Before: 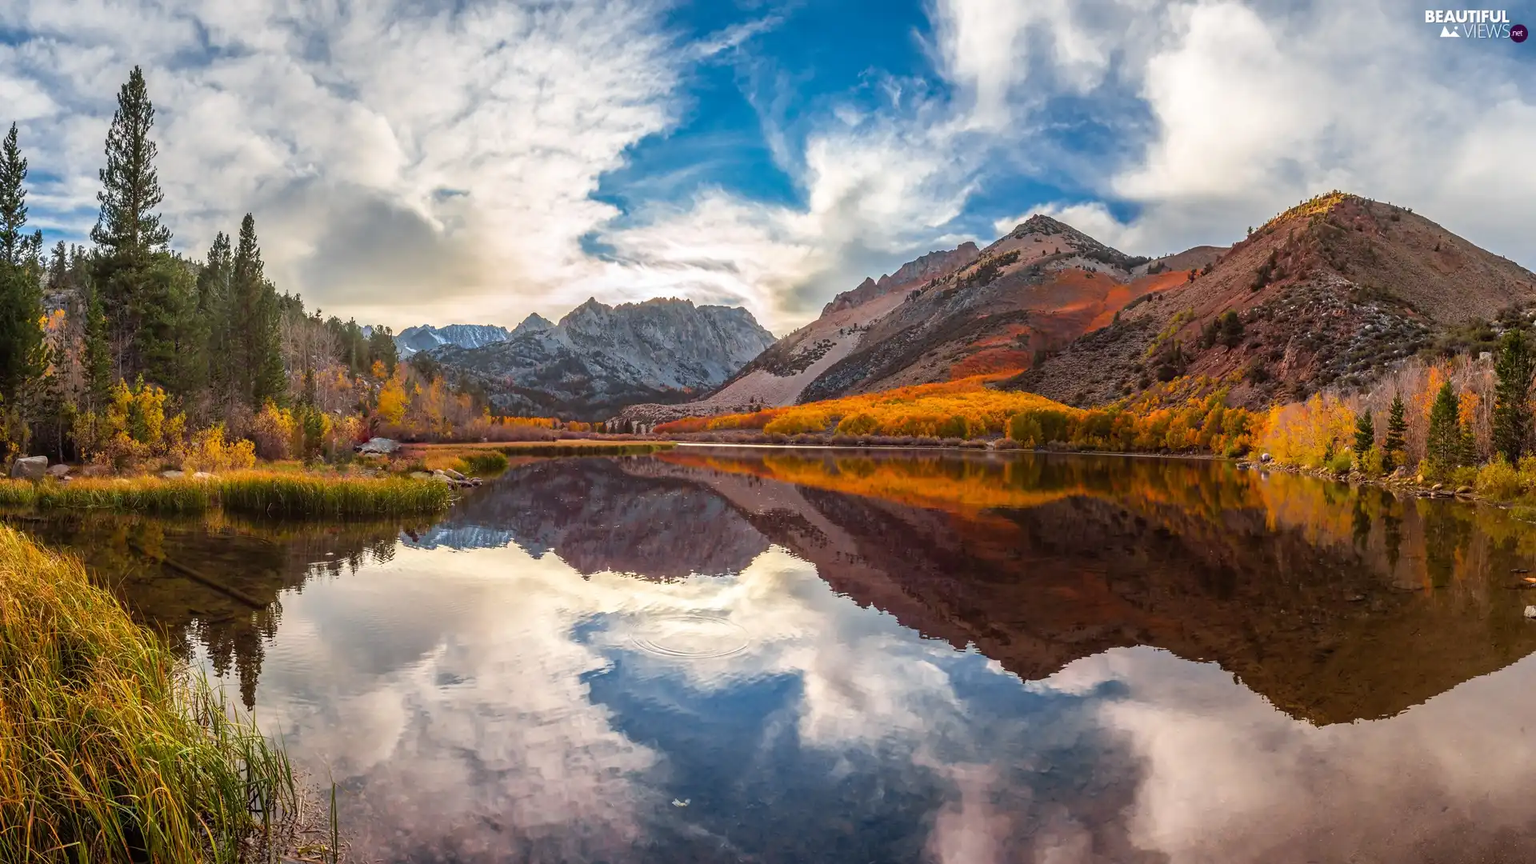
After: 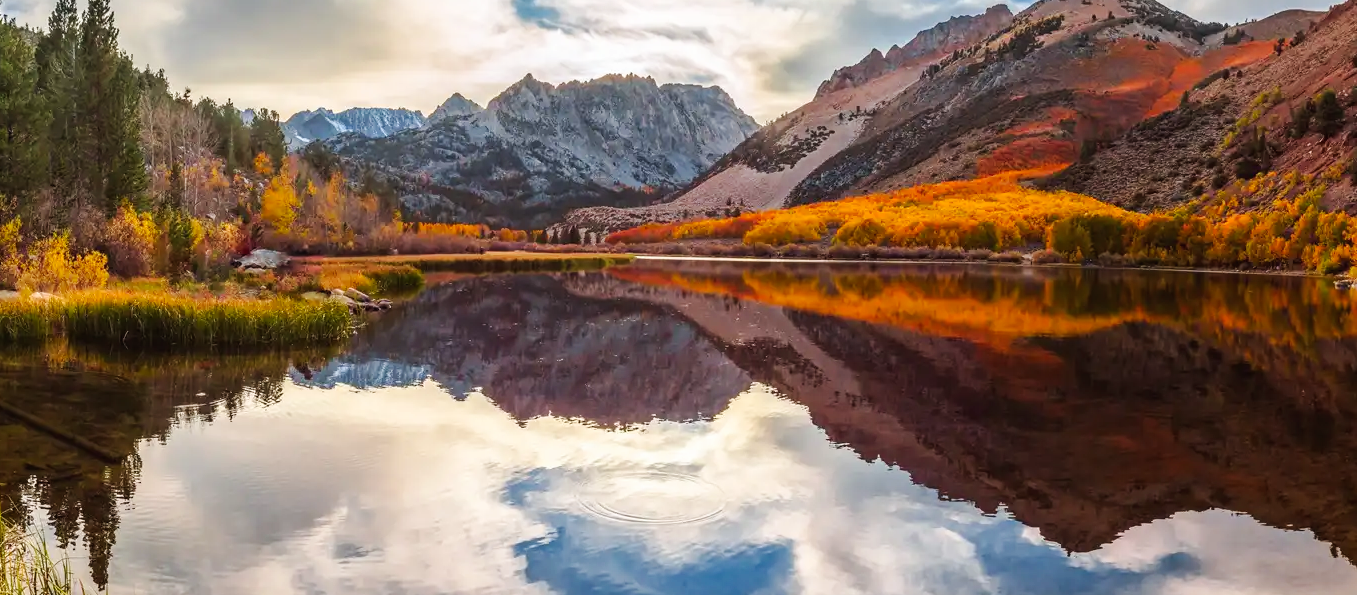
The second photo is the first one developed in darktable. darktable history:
tone curve: curves: ch0 [(0, 0.01) (0.037, 0.032) (0.131, 0.108) (0.275, 0.258) (0.483, 0.512) (0.61, 0.661) (0.696, 0.742) (0.792, 0.834) (0.911, 0.936) (0.997, 0.995)]; ch1 [(0, 0) (0.308, 0.29) (0.425, 0.411) (0.503, 0.502) (0.551, 0.563) (0.683, 0.706) (0.746, 0.77) (1, 1)]; ch2 [(0, 0) (0.246, 0.233) (0.36, 0.352) (0.415, 0.415) (0.485, 0.487) (0.502, 0.502) (0.525, 0.523) (0.545, 0.552) (0.587, 0.6) (0.636, 0.652) (0.711, 0.729) (0.845, 0.855) (0.998, 0.977)], preserve colors none
crop: left 11%, top 27.632%, right 18.303%, bottom 17.201%
